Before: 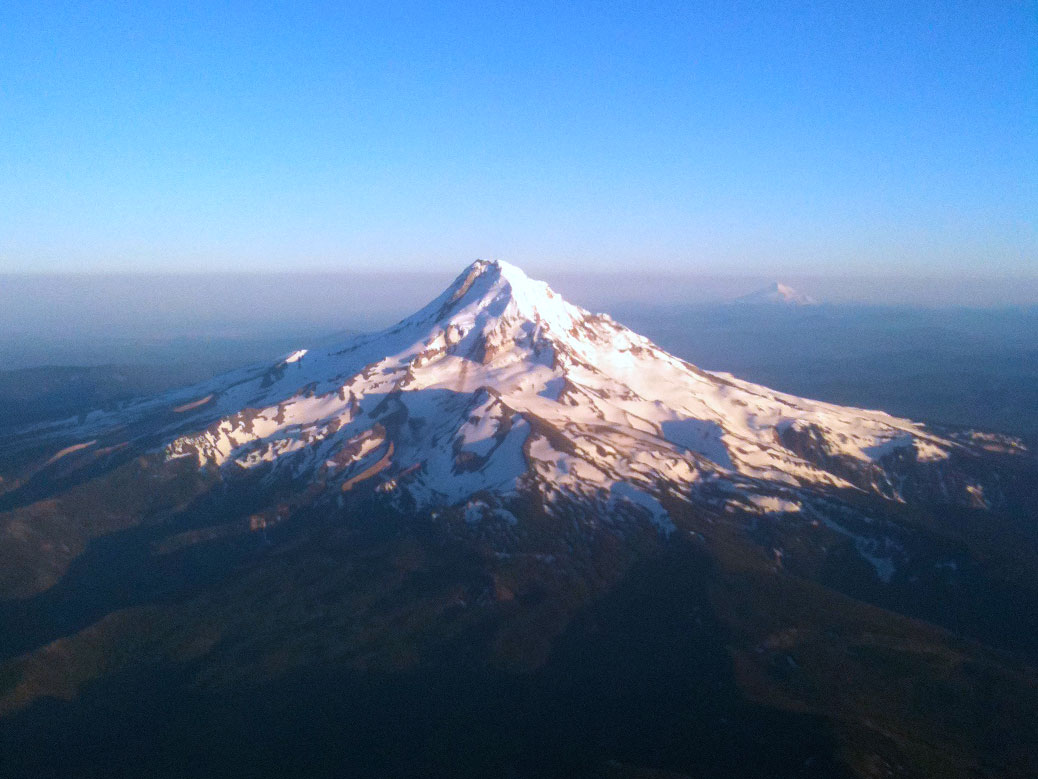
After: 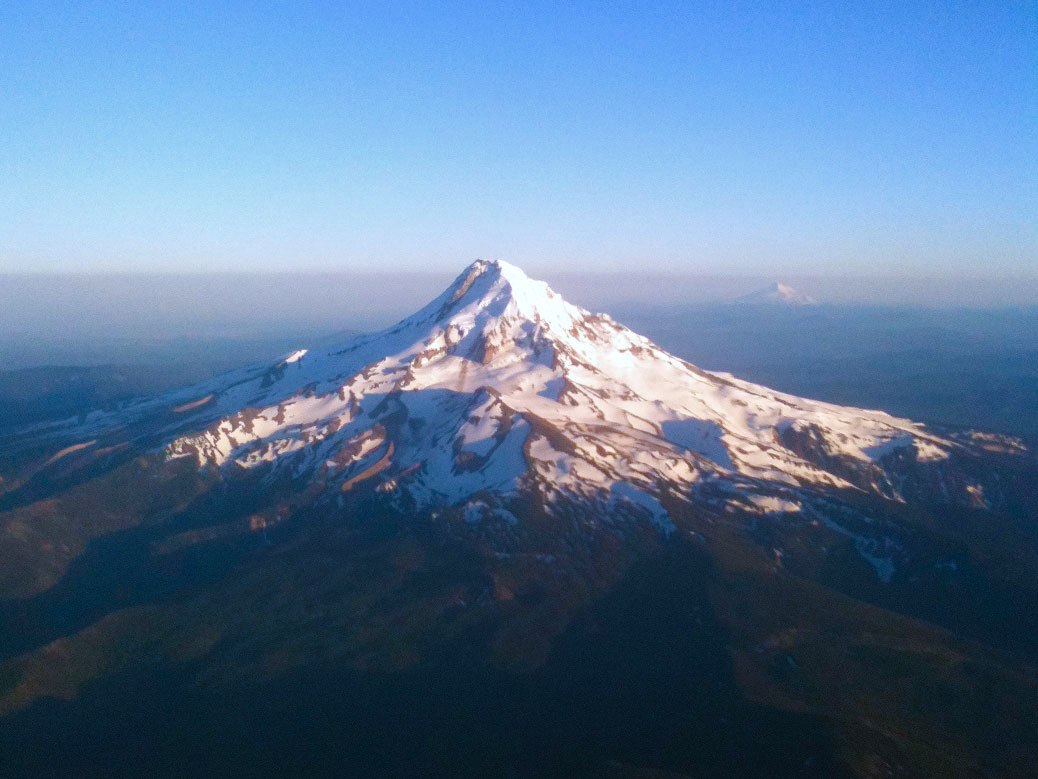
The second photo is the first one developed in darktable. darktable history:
color balance rgb: shadows lift › chroma 0.817%, shadows lift › hue 111.12°, global offset › luminance 0.251%, perceptual saturation grading › global saturation 20%, perceptual saturation grading › highlights -49.298%, perceptual saturation grading › shadows 24.48%
